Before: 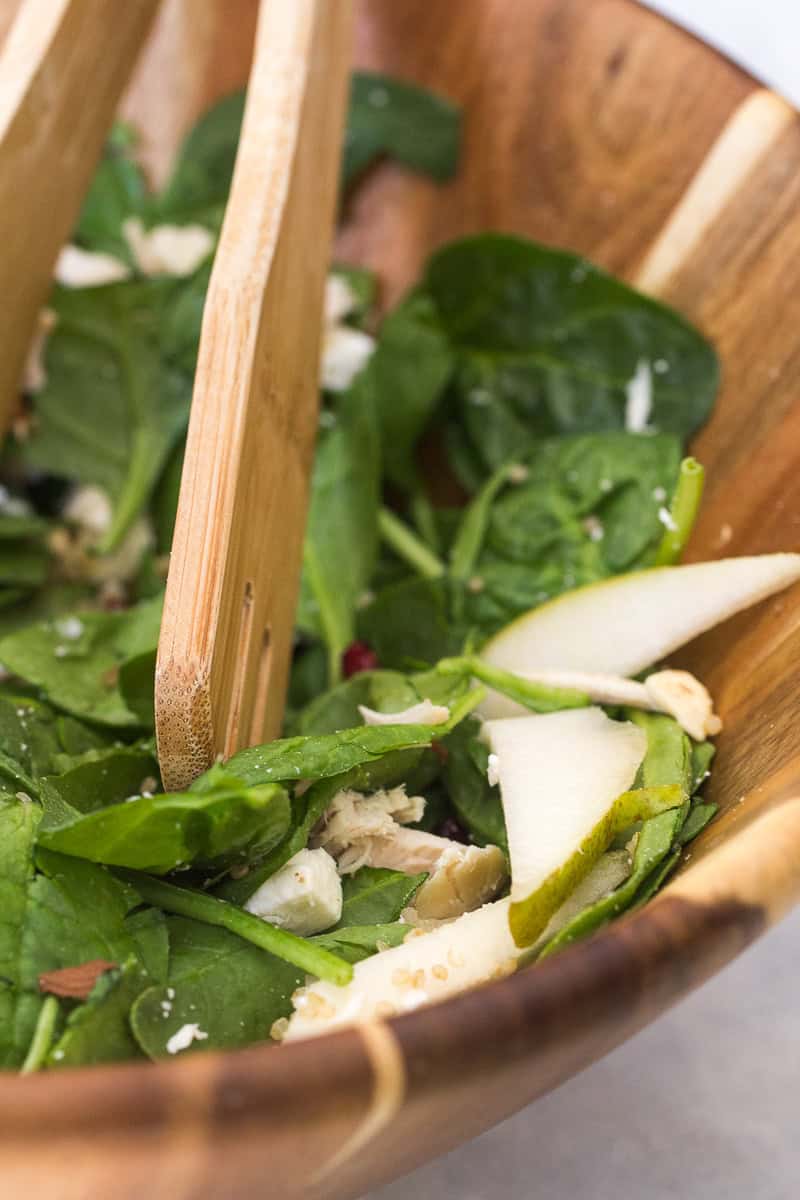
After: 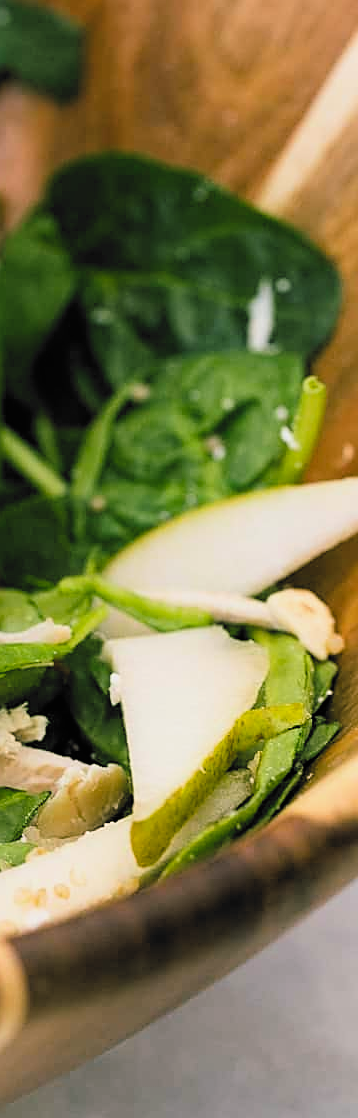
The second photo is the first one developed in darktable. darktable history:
local contrast: mode bilateral grid, contrast 100, coarseness 99, detail 92%, midtone range 0.2
sharpen: on, module defaults
filmic rgb: black relative exposure -5.1 EV, white relative exposure 3.21 EV, hardness 3.48, contrast 1.201, highlights saturation mix -31.48%, color science v6 (2022)
color balance rgb: shadows lift › chroma 11.371%, shadows lift › hue 133.77°, linear chroma grading › global chroma 0.94%, perceptual saturation grading › global saturation 10.507%, global vibrance 9.485%
crop: left 47.265%, top 6.75%, right 7.885%
